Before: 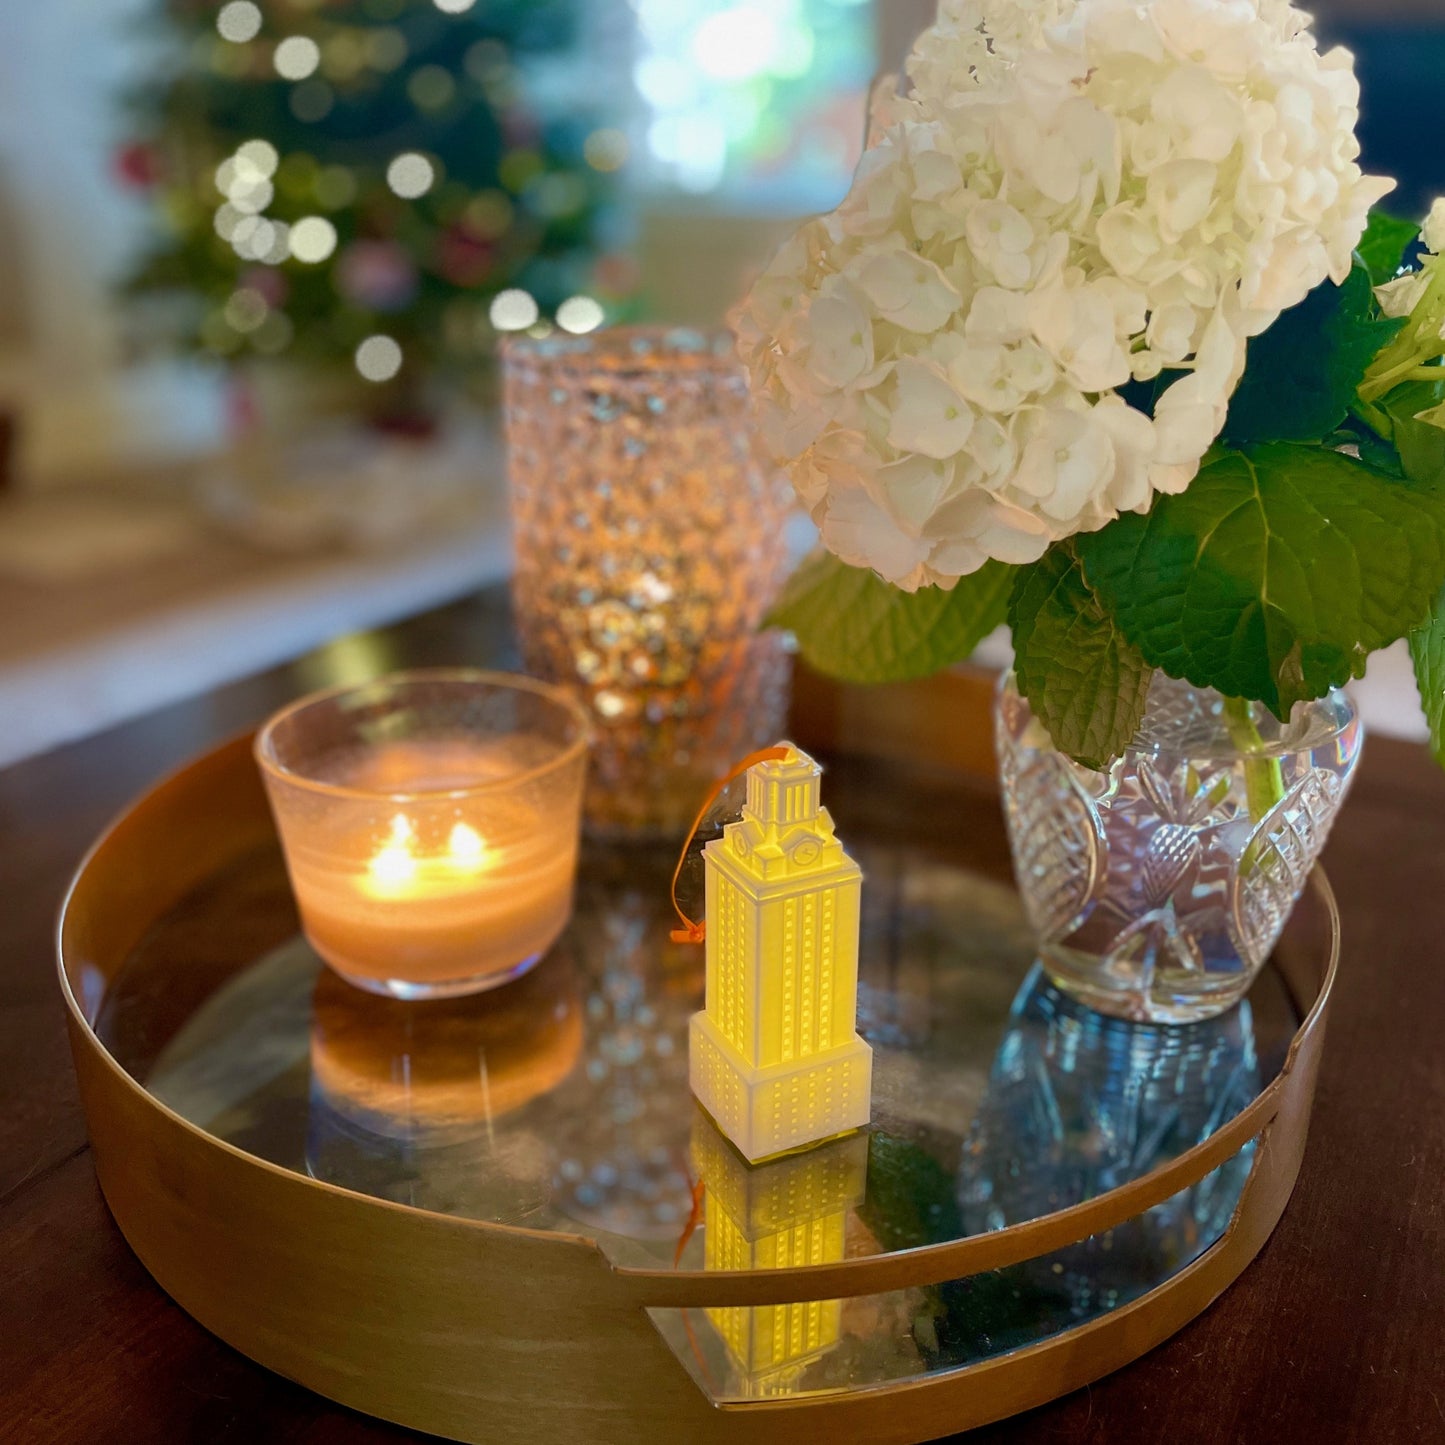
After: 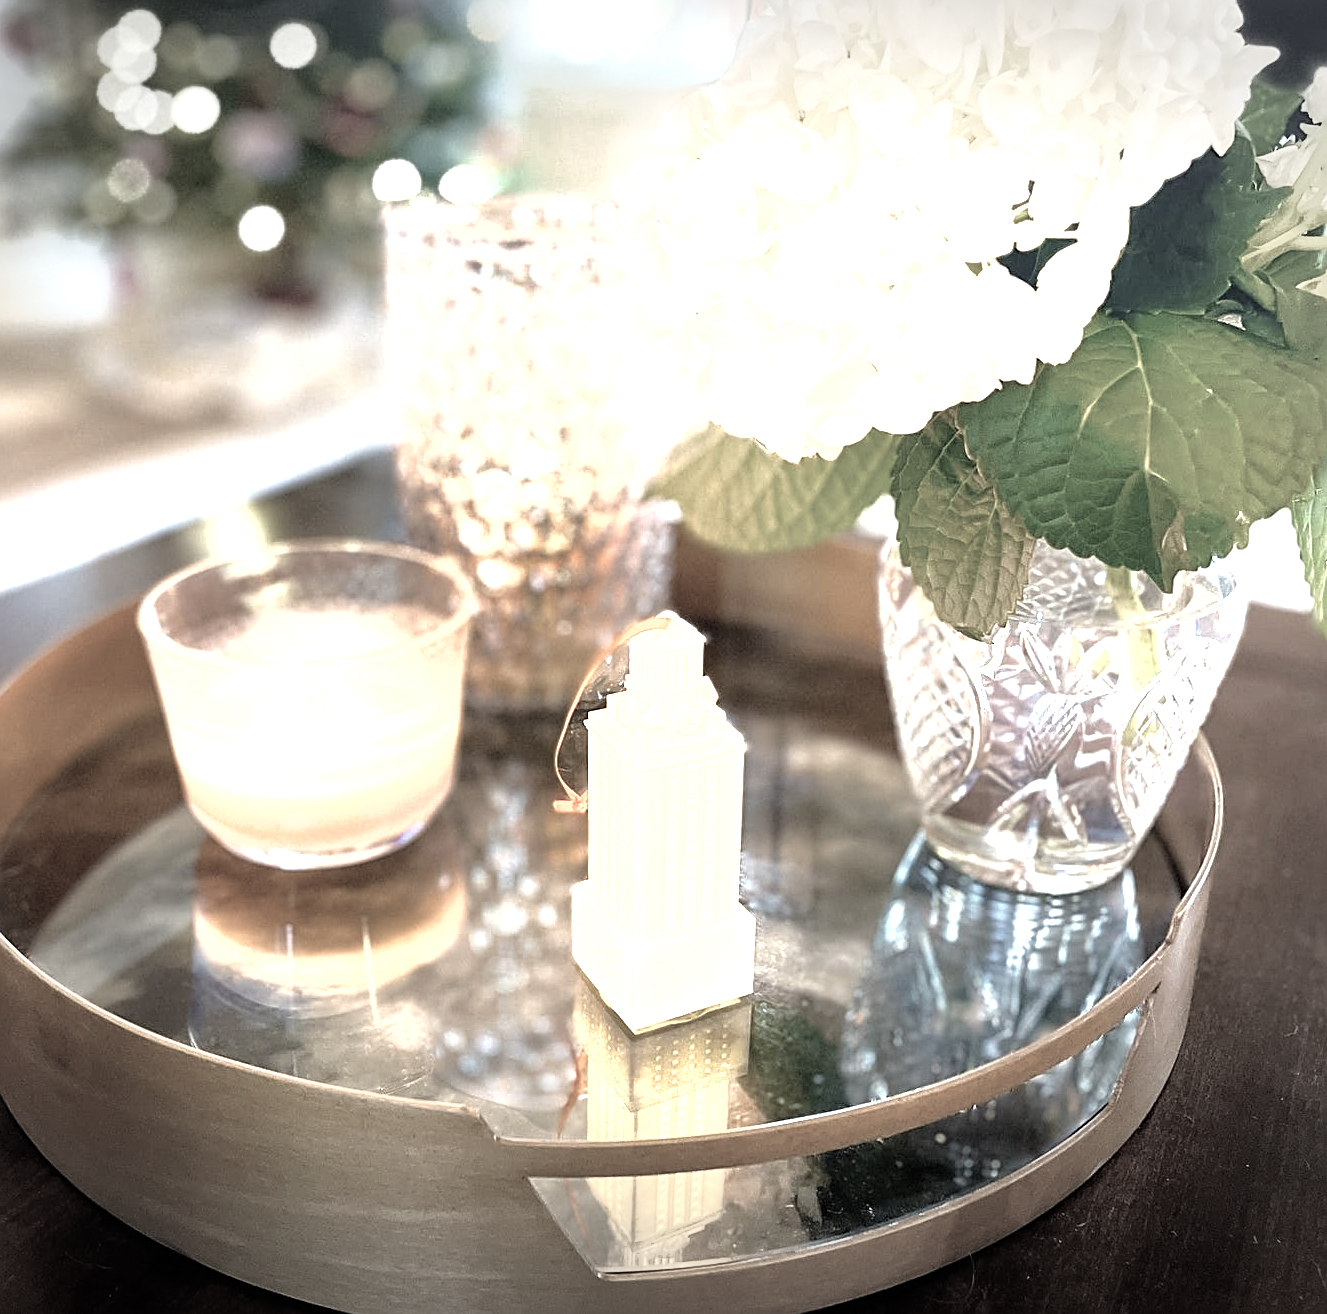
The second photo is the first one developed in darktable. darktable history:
crop and rotate: left 8.146%, top 9.031%
shadows and highlights: shadows 8.93, white point adjustment 1.01, highlights -40, highlights color adjustment 39.55%
color zones: curves: ch1 [(0, 0.153) (0.143, 0.15) (0.286, 0.151) (0.429, 0.152) (0.571, 0.152) (0.714, 0.151) (0.857, 0.151) (1, 0.153)]
exposure: black level correction 0, exposure 1.495 EV, compensate highlight preservation false
sharpen: on, module defaults
tone equalizer: -8 EV -0.719 EV, -7 EV -0.668 EV, -6 EV -0.609 EV, -5 EV -0.384 EV, -3 EV 0.369 EV, -2 EV 0.6 EV, -1 EV 0.674 EV, +0 EV 0.763 EV
vignetting: fall-off start 100.62%, center (-0.032, -0.049), width/height ratio 1.305, unbound false
